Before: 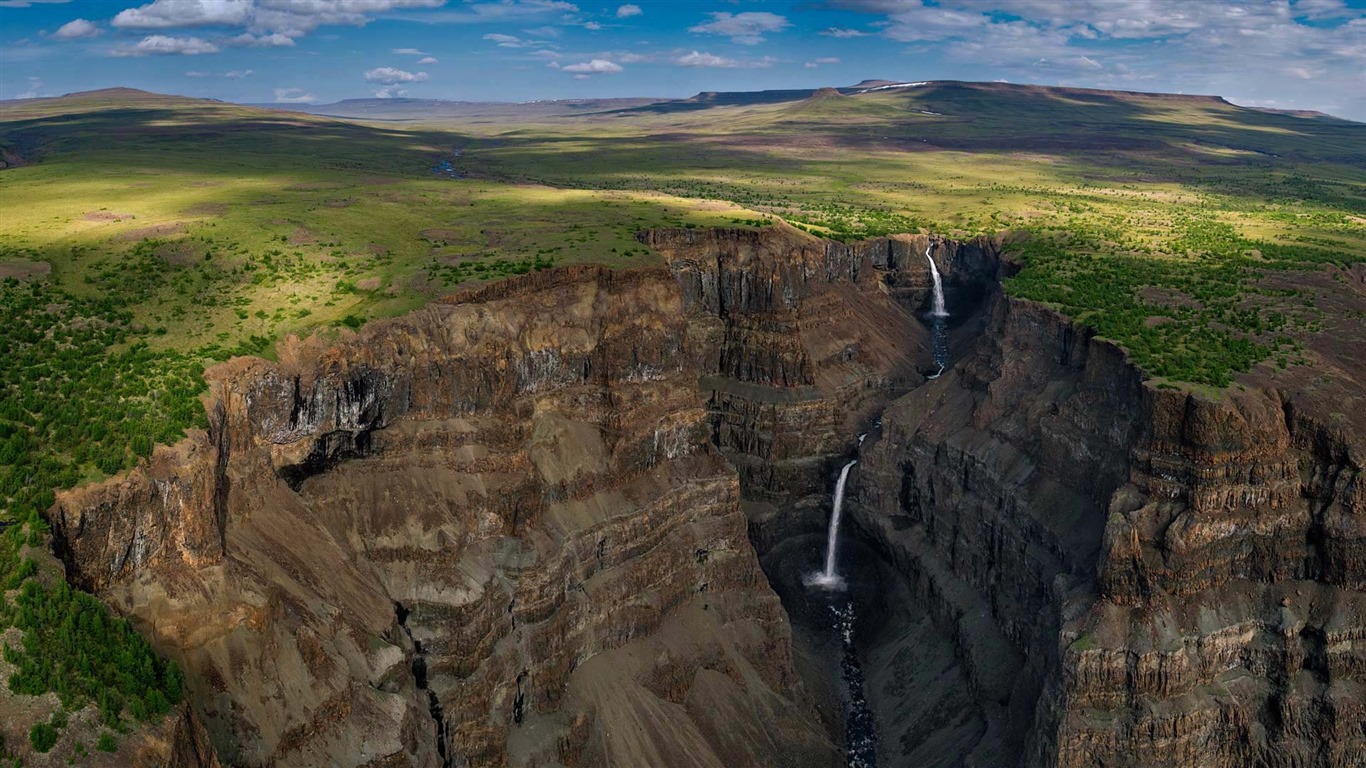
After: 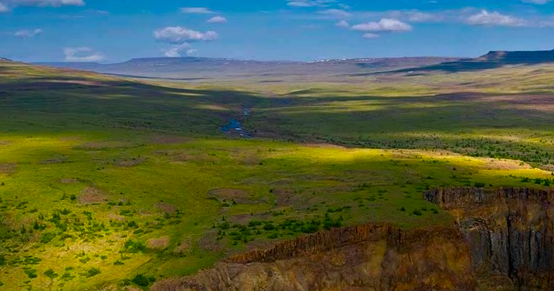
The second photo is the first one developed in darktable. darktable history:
shadows and highlights: shadows -88.03, highlights -35.45, shadows color adjustment 99.15%, highlights color adjustment 0%, soften with gaussian
crop: left 15.452%, top 5.459%, right 43.956%, bottom 56.62%
color balance rgb: linear chroma grading › global chroma 15%, perceptual saturation grading › global saturation 30%
